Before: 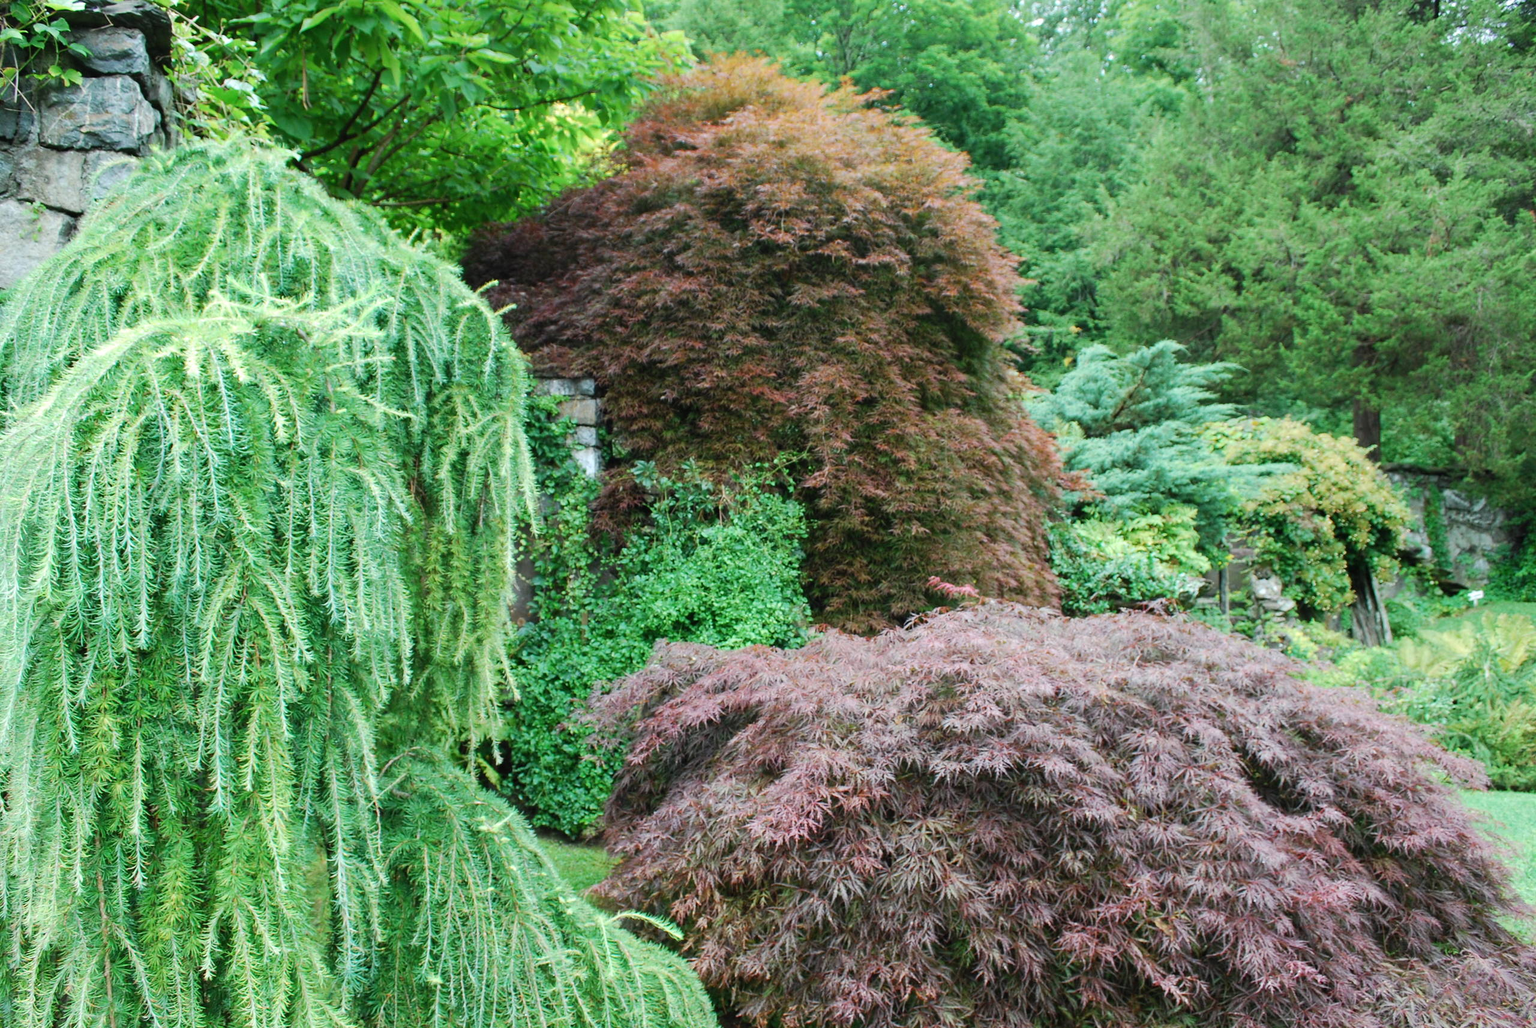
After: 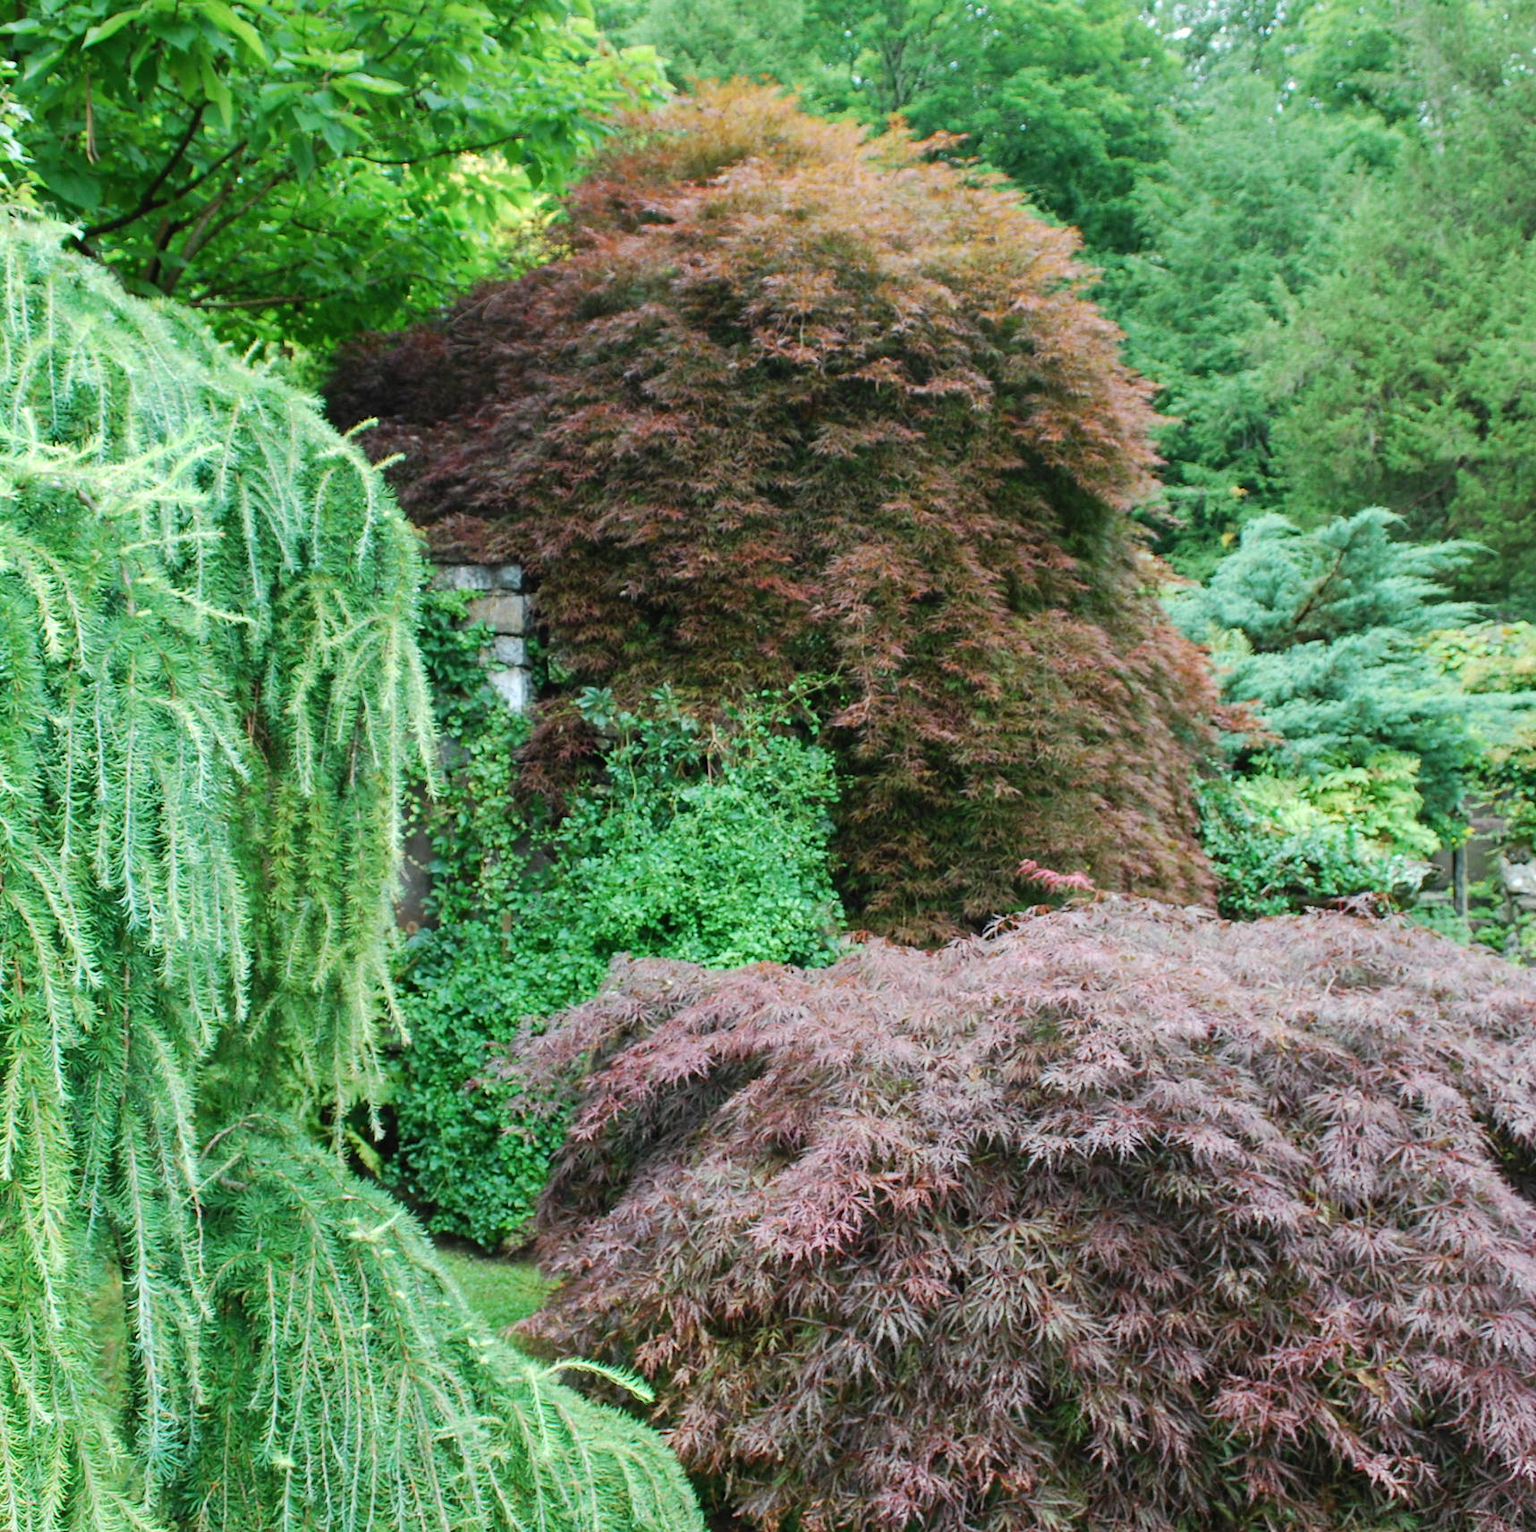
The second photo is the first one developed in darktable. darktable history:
crop and rotate: left 15.942%, right 16.969%
